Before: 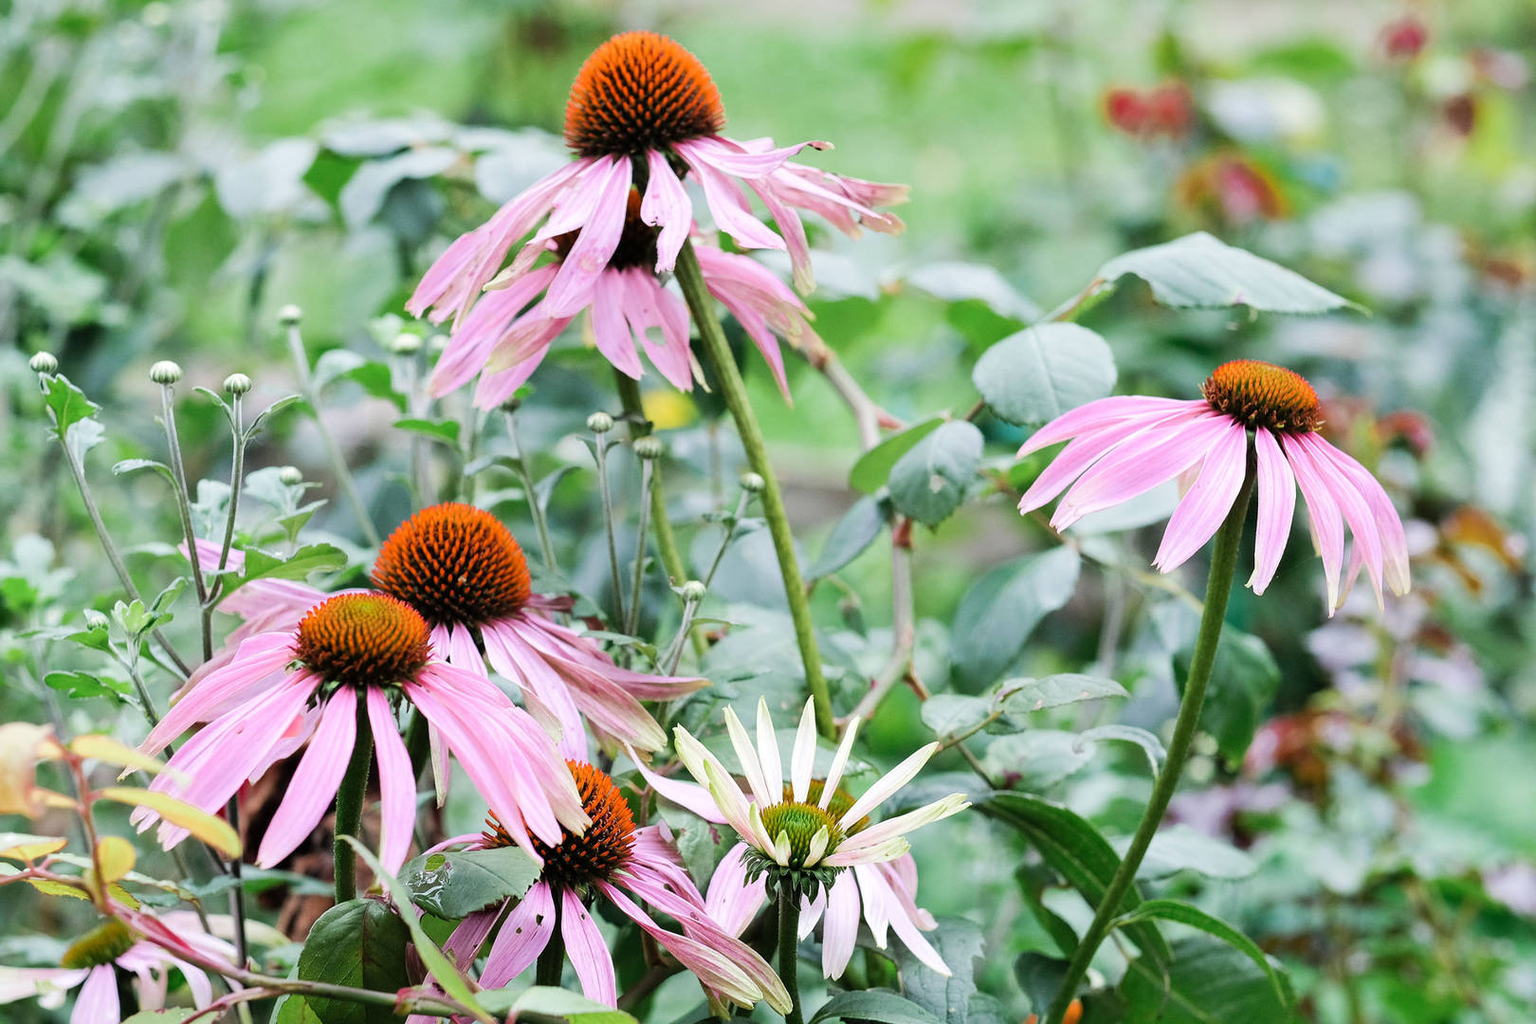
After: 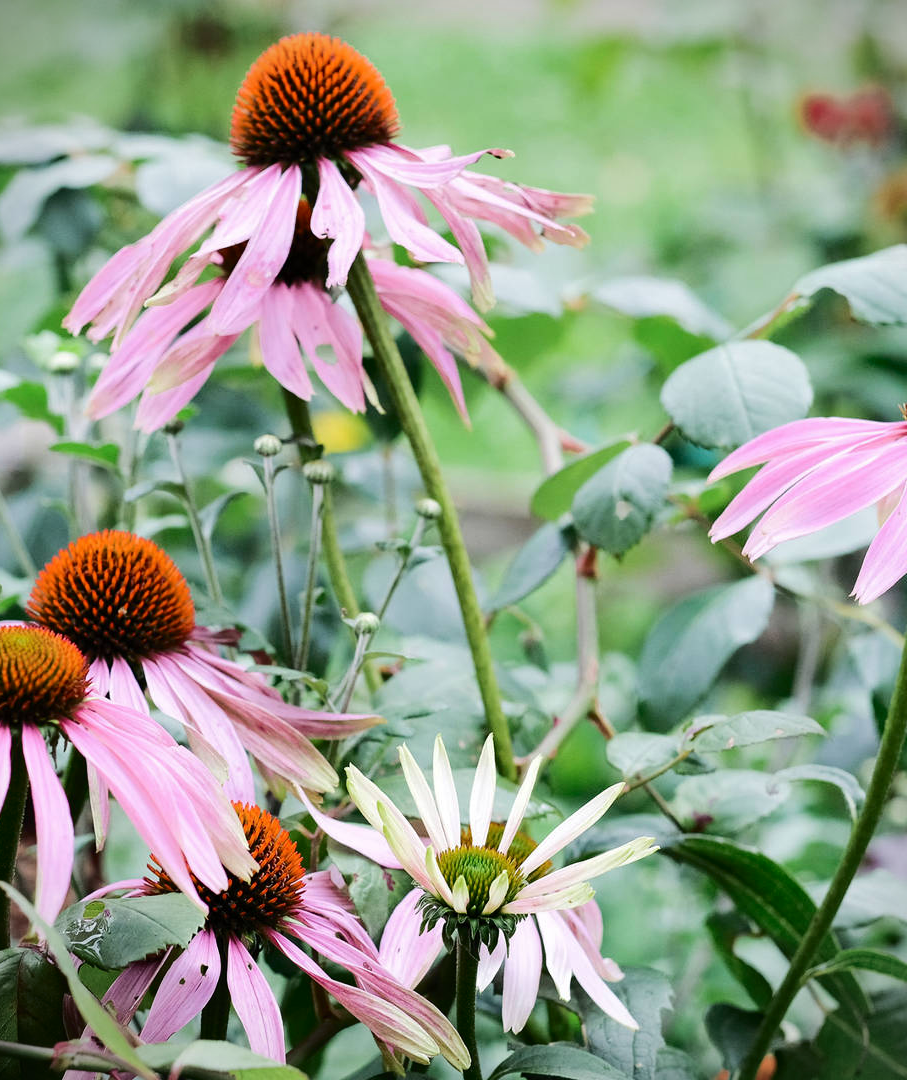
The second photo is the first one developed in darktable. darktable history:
tone curve: curves: ch0 [(0, 0) (0.003, 0.002) (0.011, 0.009) (0.025, 0.02) (0.044, 0.034) (0.069, 0.046) (0.1, 0.062) (0.136, 0.083) (0.177, 0.119) (0.224, 0.162) (0.277, 0.216) (0.335, 0.282) (0.399, 0.365) (0.468, 0.457) (0.543, 0.541) (0.623, 0.624) (0.709, 0.713) (0.801, 0.797) (0.898, 0.889) (1, 1)], color space Lab, independent channels, preserve colors none
vignetting: fall-off start 91.32%
crop and rotate: left 22.568%, right 21.383%
